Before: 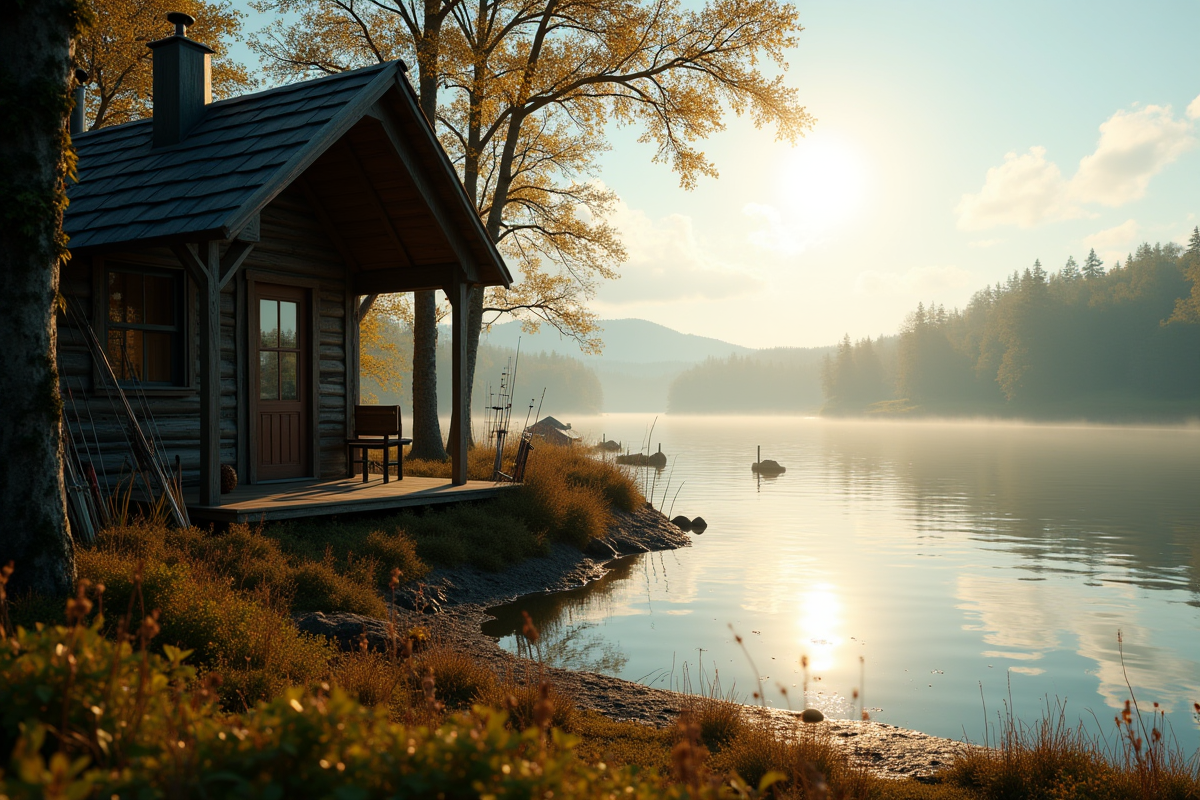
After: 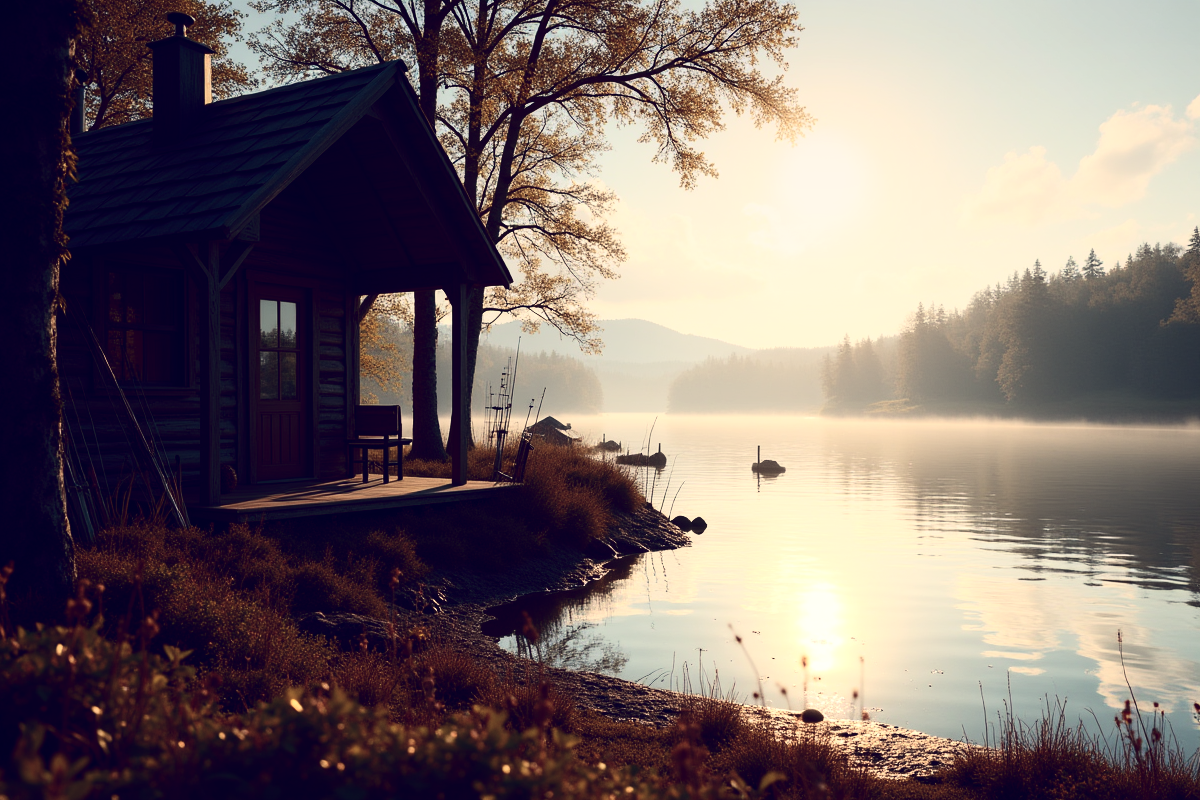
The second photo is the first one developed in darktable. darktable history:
graduated density: on, module defaults
color balance: lift [1.001, 0.997, 0.99, 1.01], gamma [1.007, 1, 0.975, 1.025], gain [1, 1.065, 1.052, 0.935], contrast 13.25%
color correction: highlights a* 2.75, highlights b* 5, shadows a* -2.04, shadows b* -4.84, saturation 0.8
contrast brightness saturation: contrast 0.28
